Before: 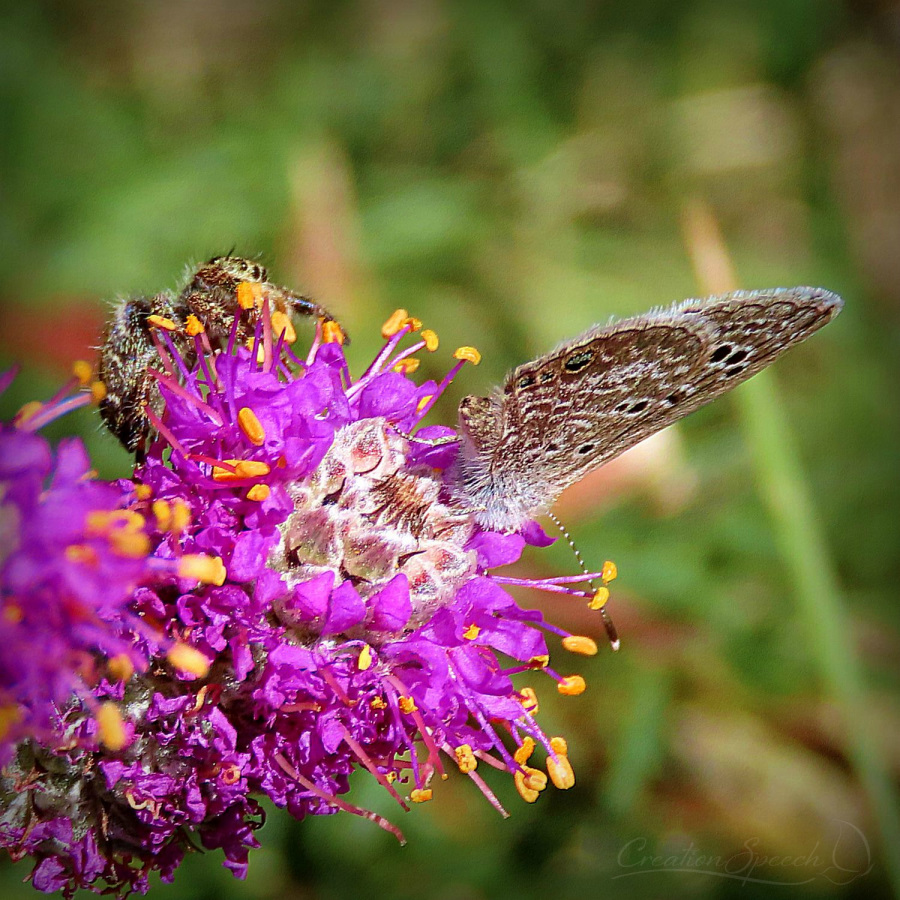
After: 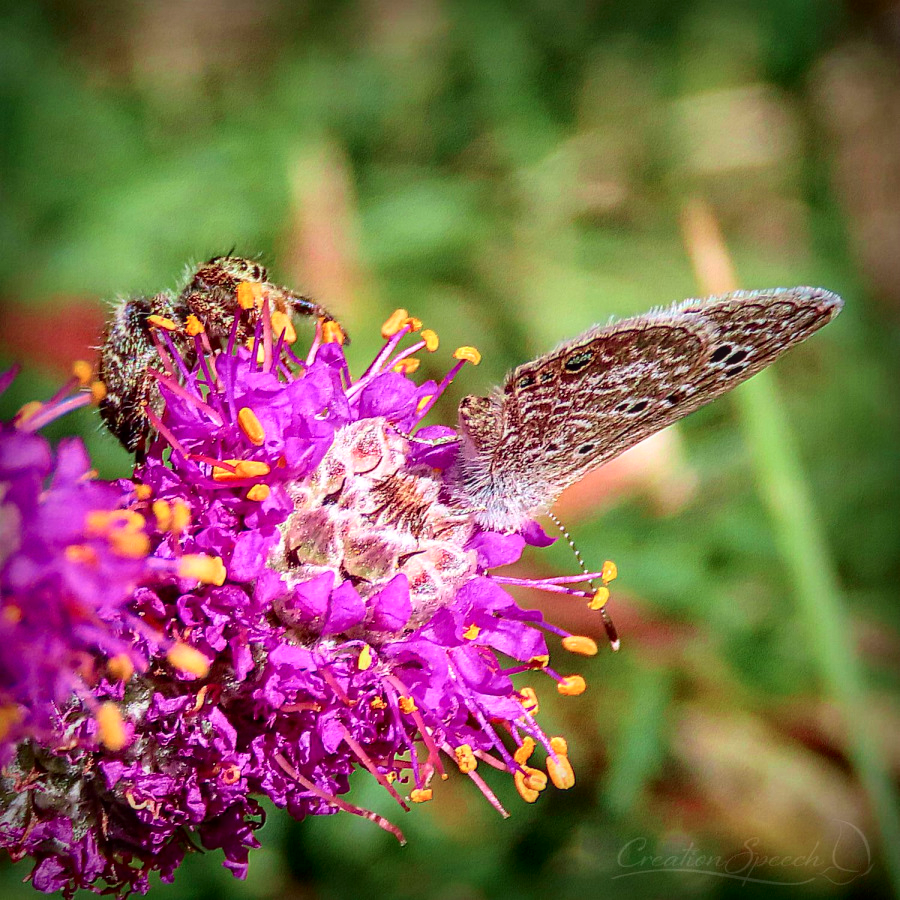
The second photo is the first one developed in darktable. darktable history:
tone curve: curves: ch0 [(0, 0.025) (0.15, 0.143) (0.452, 0.486) (0.751, 0.788) (1, 0.961)]; ch1 [(0, 0) (0.43, 0.408) (0.476, 0.469) (0.497, 0.507) (0.546, 0.571) (0.566, 0.607) (0.62, 0.657) (1, 1)]; ch2 [(0, 0) (0.386, 0.397) (0.505, 0.498) (0.547, 0.546) (0.579, 0.58) (1, 1)], color space Lab, independent channels, preserve colors none
local contrast: detail 130%
